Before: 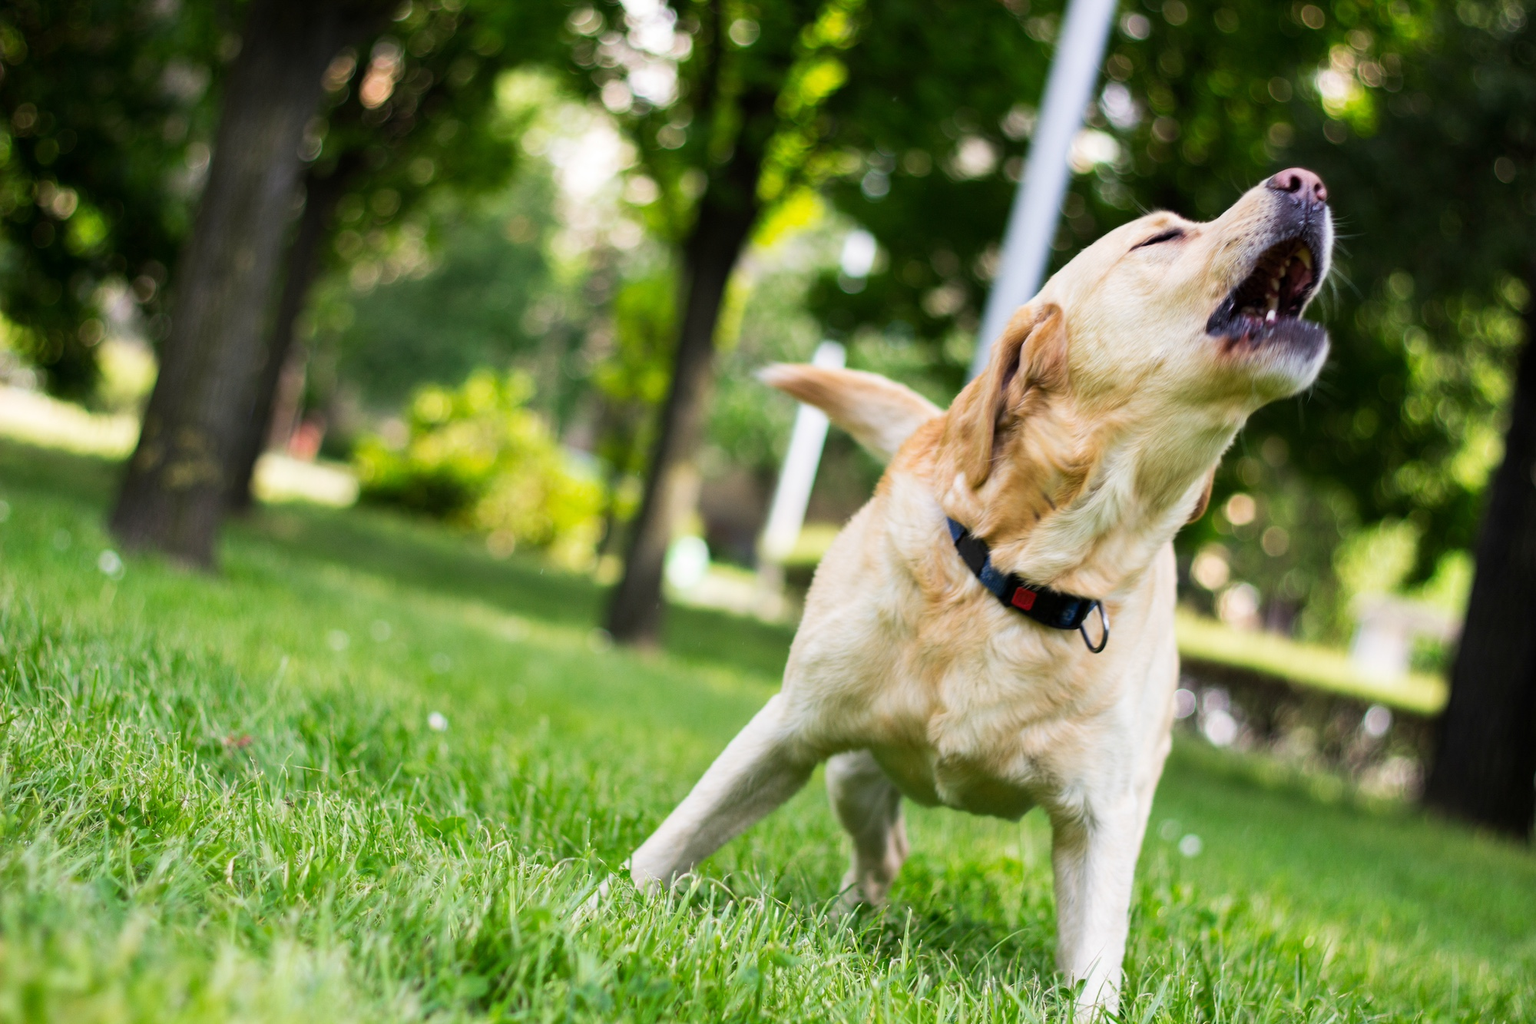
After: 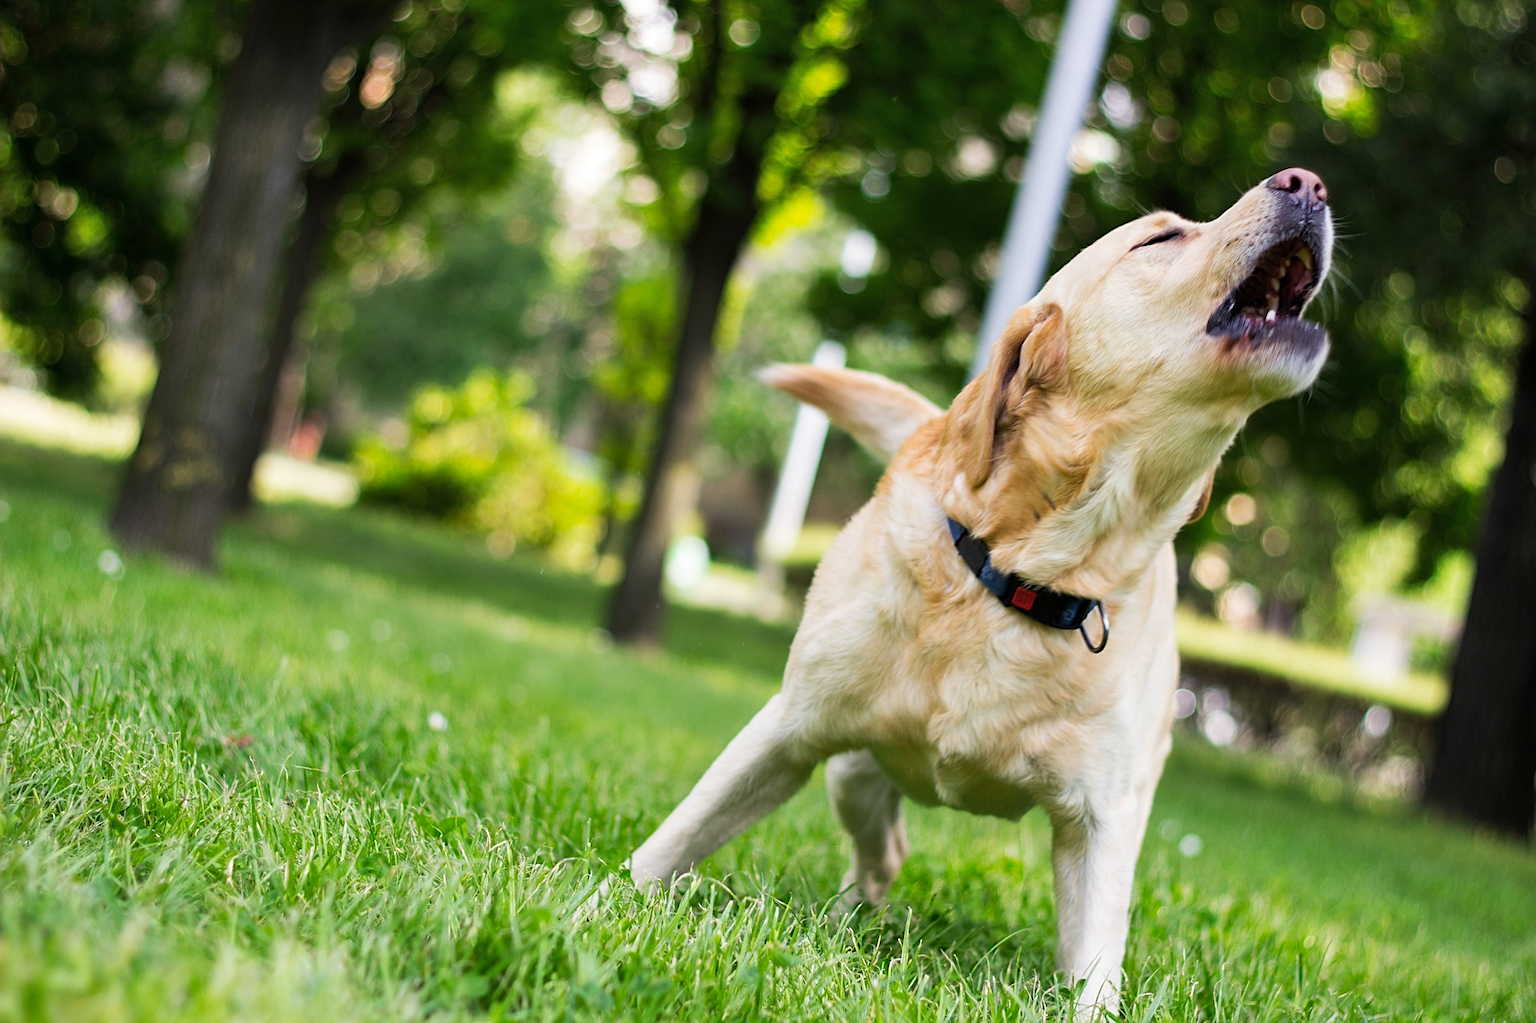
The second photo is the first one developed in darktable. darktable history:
shadows and highlights: shadows 25, highlights -25
sharpen: on, module defaults
